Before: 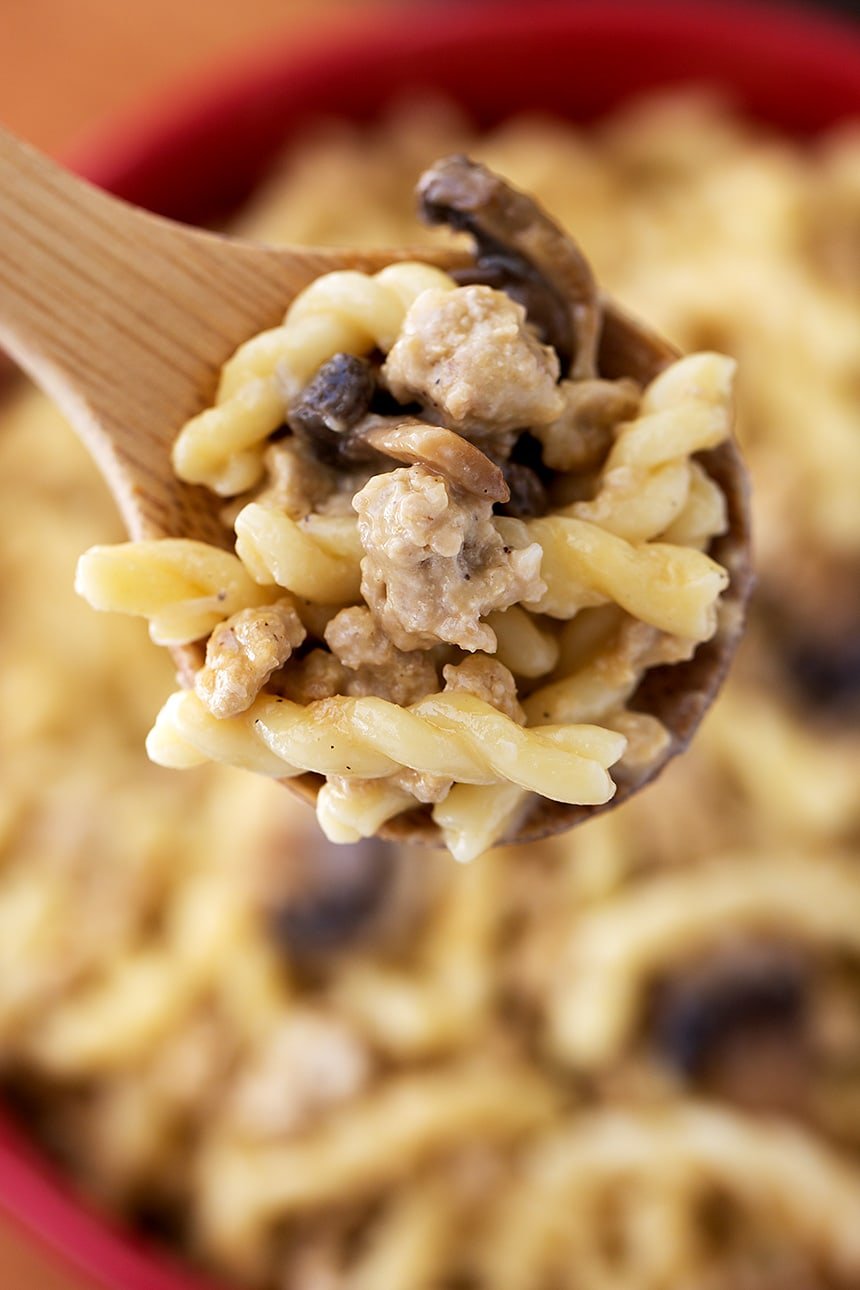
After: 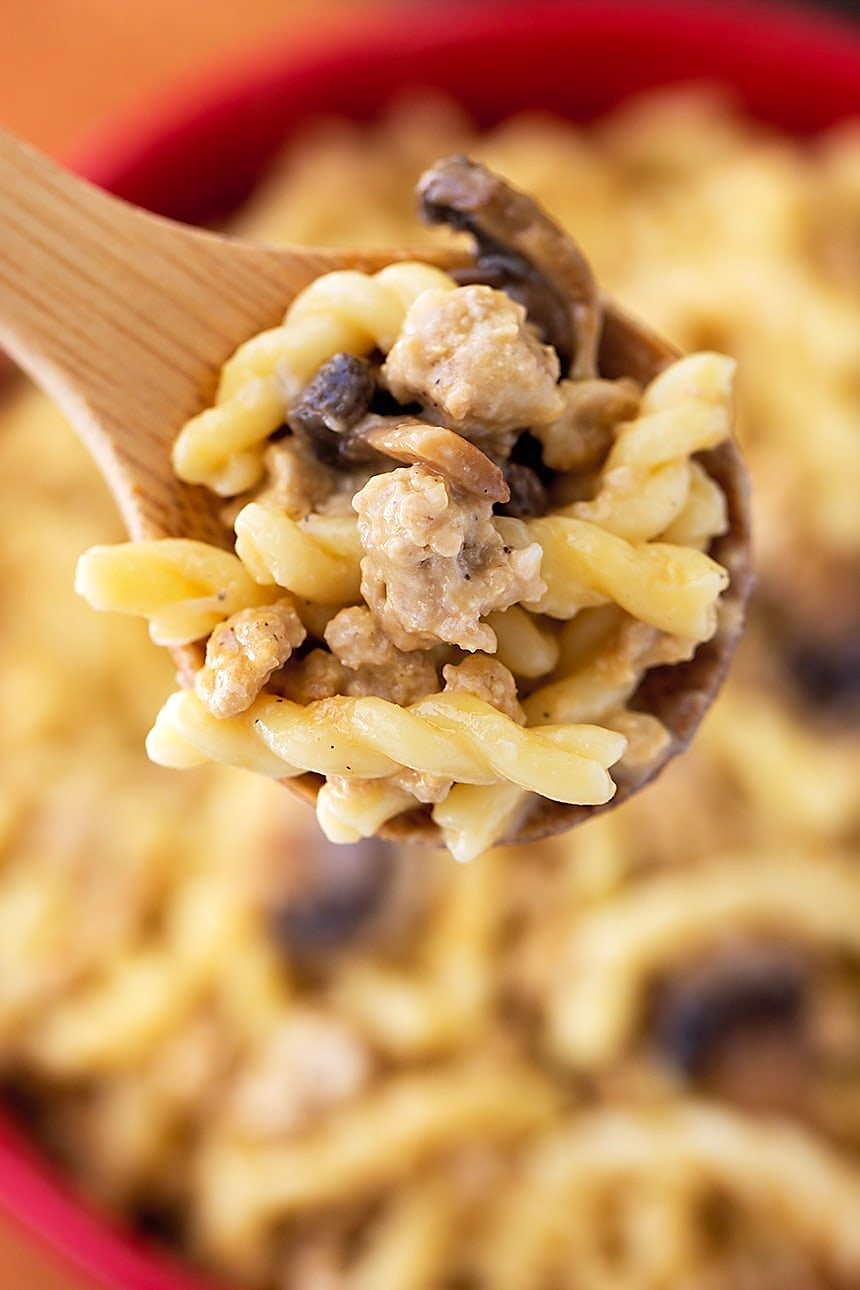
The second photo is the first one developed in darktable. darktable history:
tone equalizer: on, module defaults
contrast brightness saturation: brightness 0.09, saturation 0.19
sharpen: radius 1.864, amount 0.398, threshold 1.271
